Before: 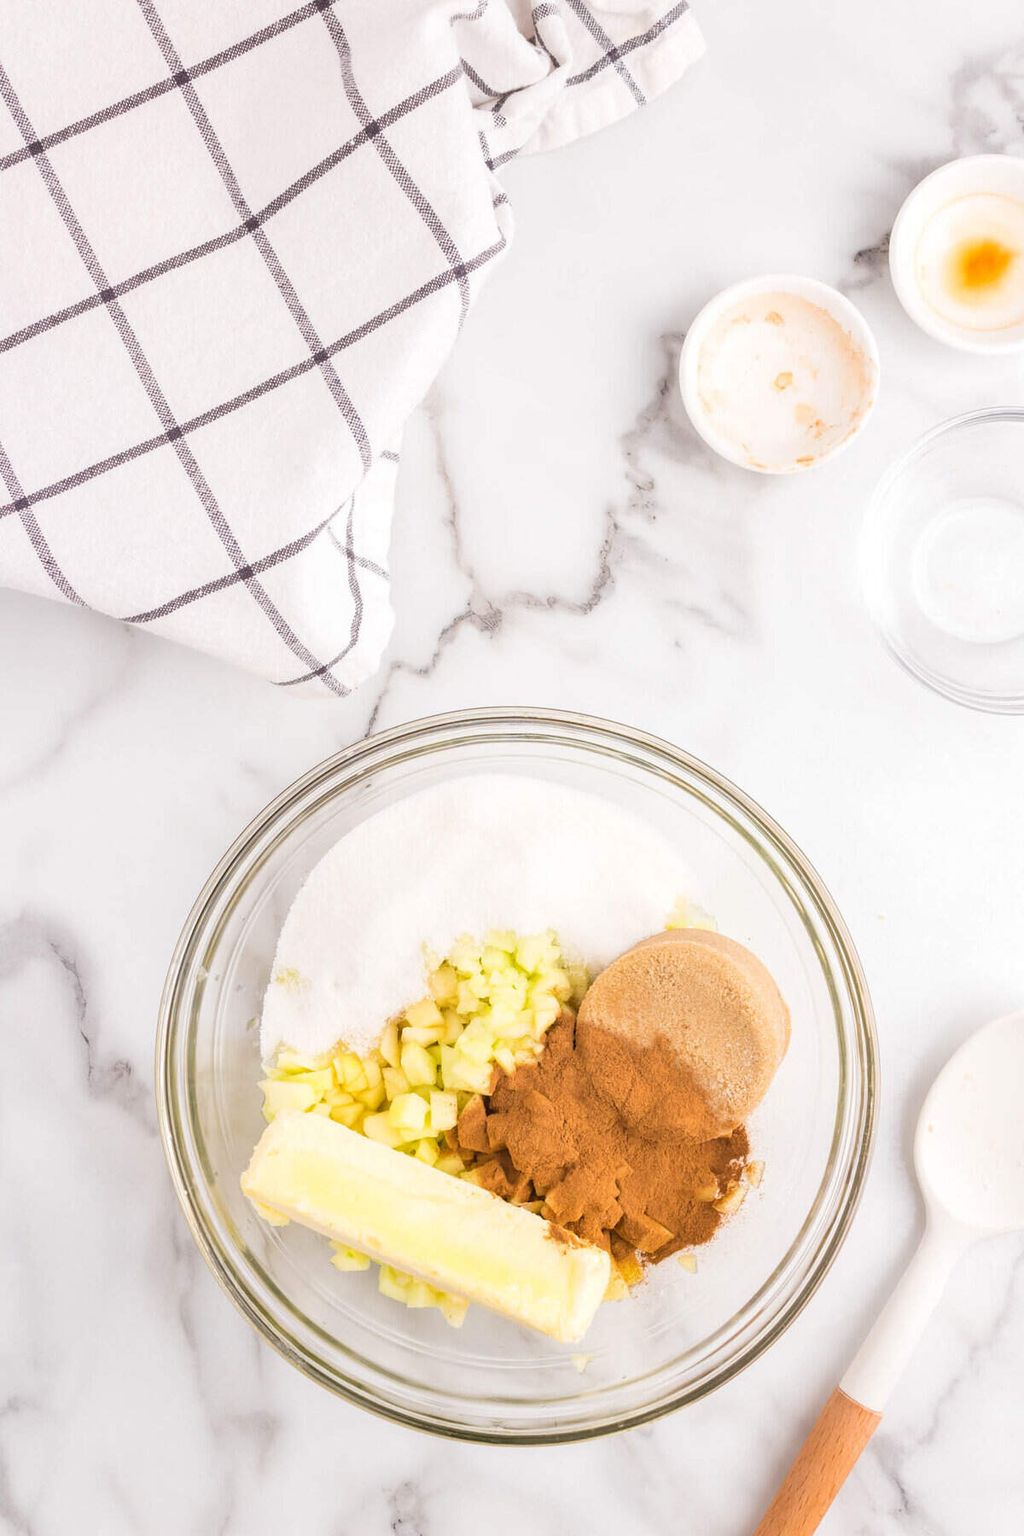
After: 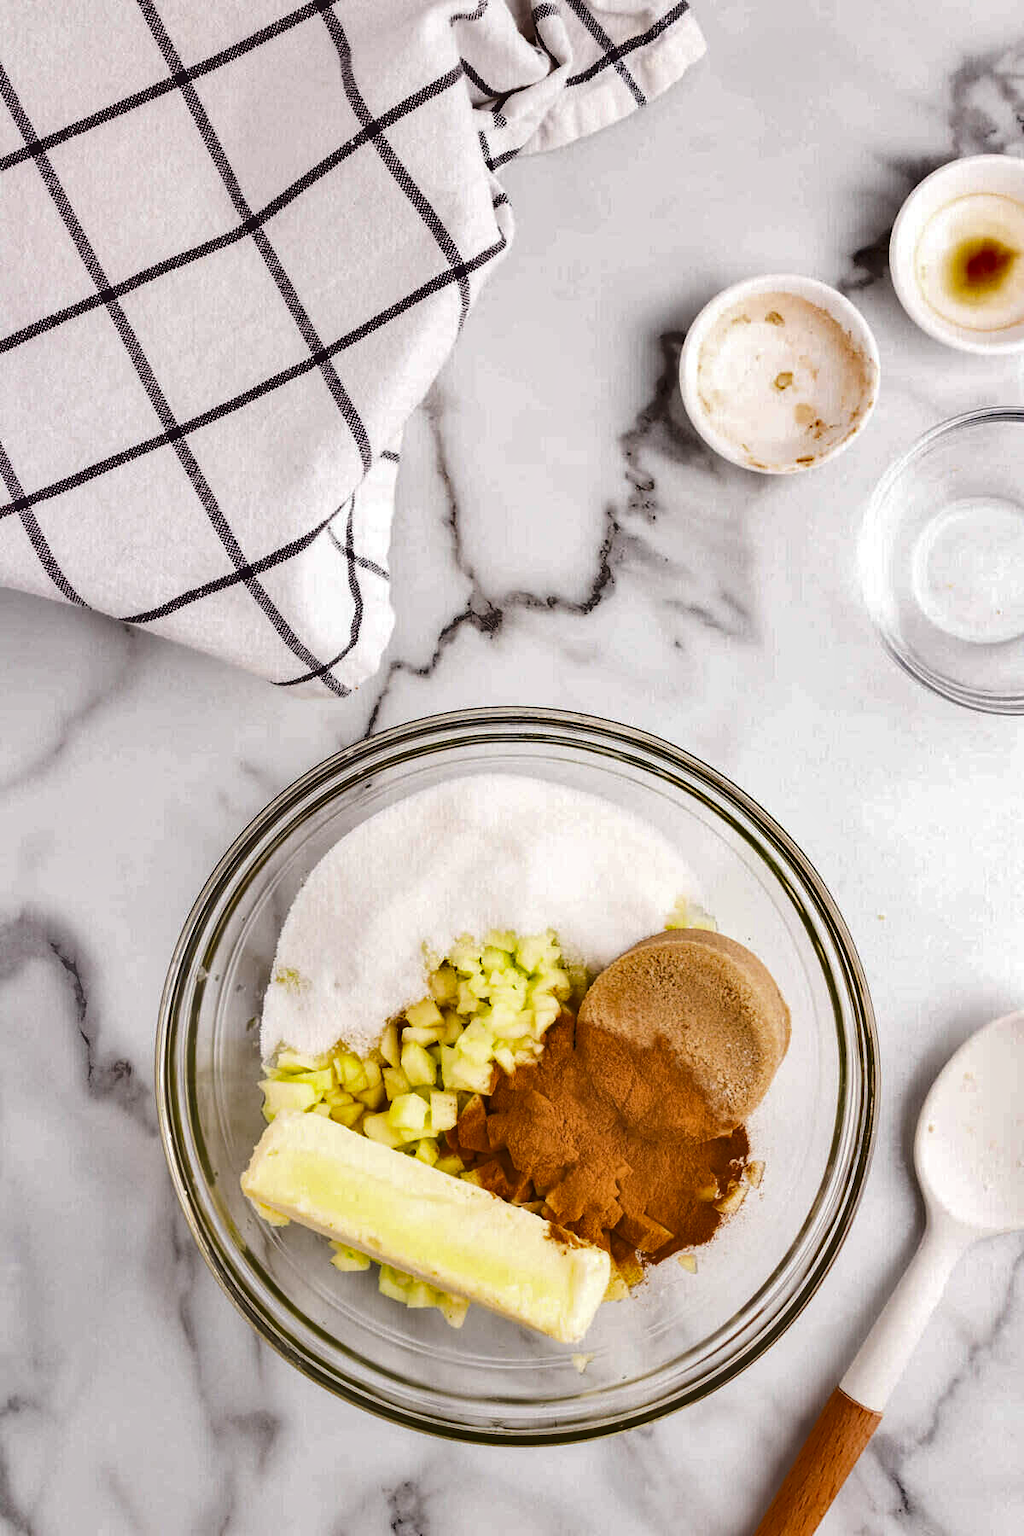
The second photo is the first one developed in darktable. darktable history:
shadows and highlights: white point adjustment 0.097, highlights -70.69, soften with gaussian
